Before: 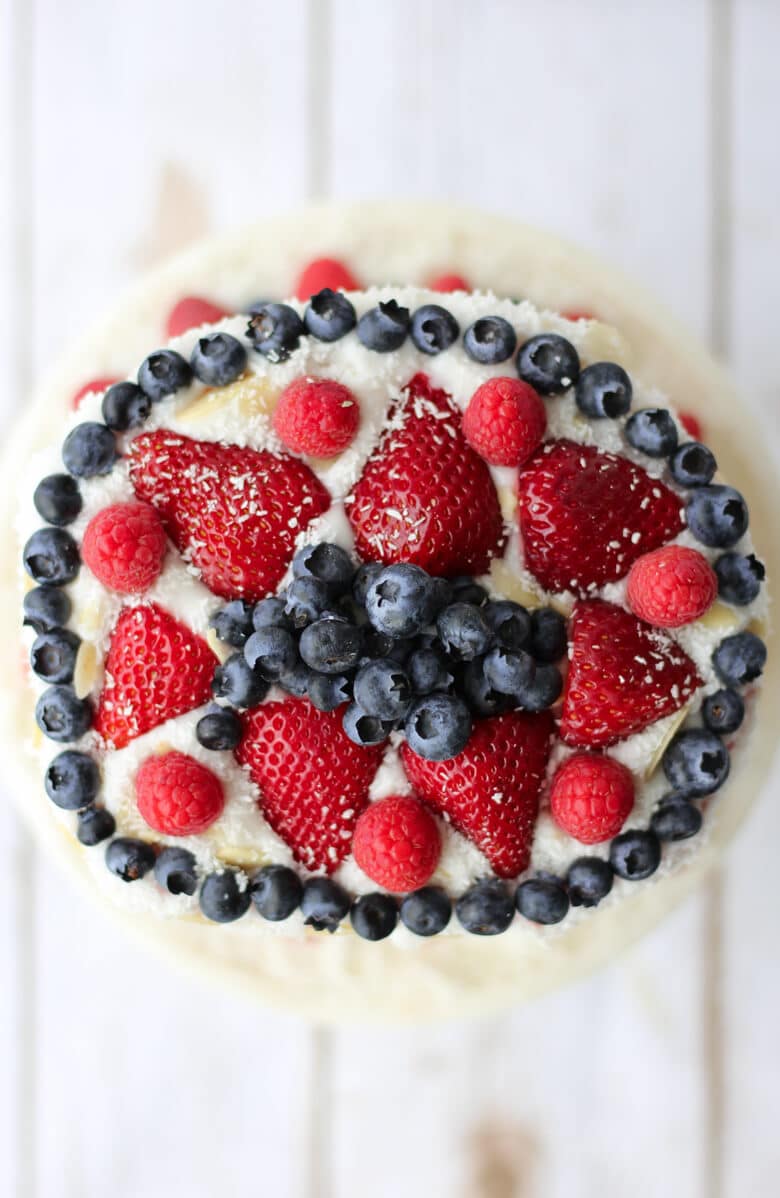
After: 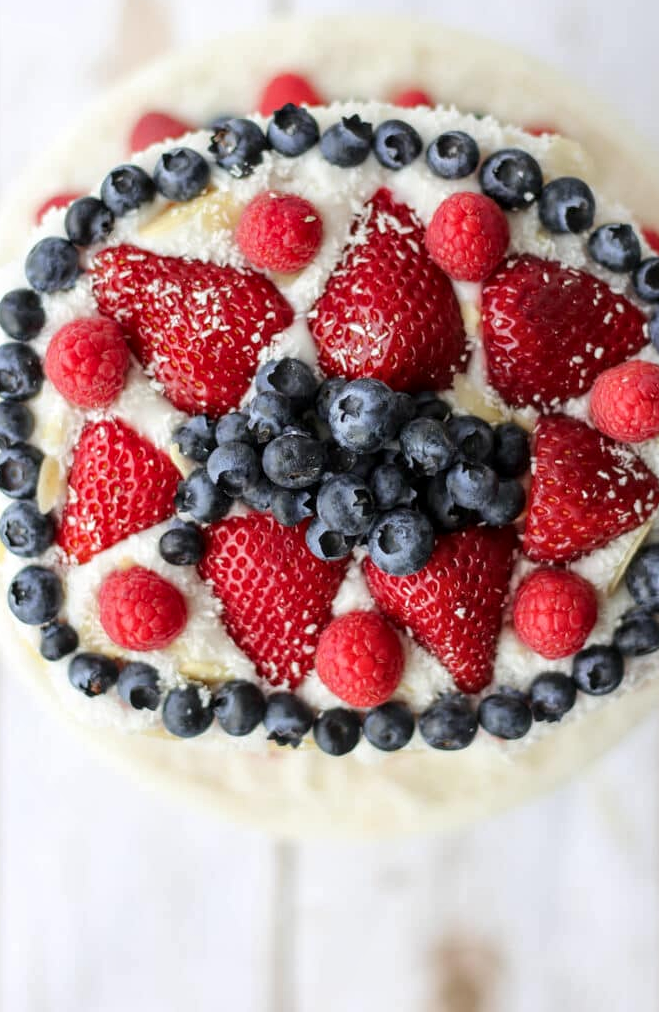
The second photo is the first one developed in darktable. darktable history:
local contrast: on, module defaults
crop and rotate: left 4.842%, top 15.51%, right 10.668%
